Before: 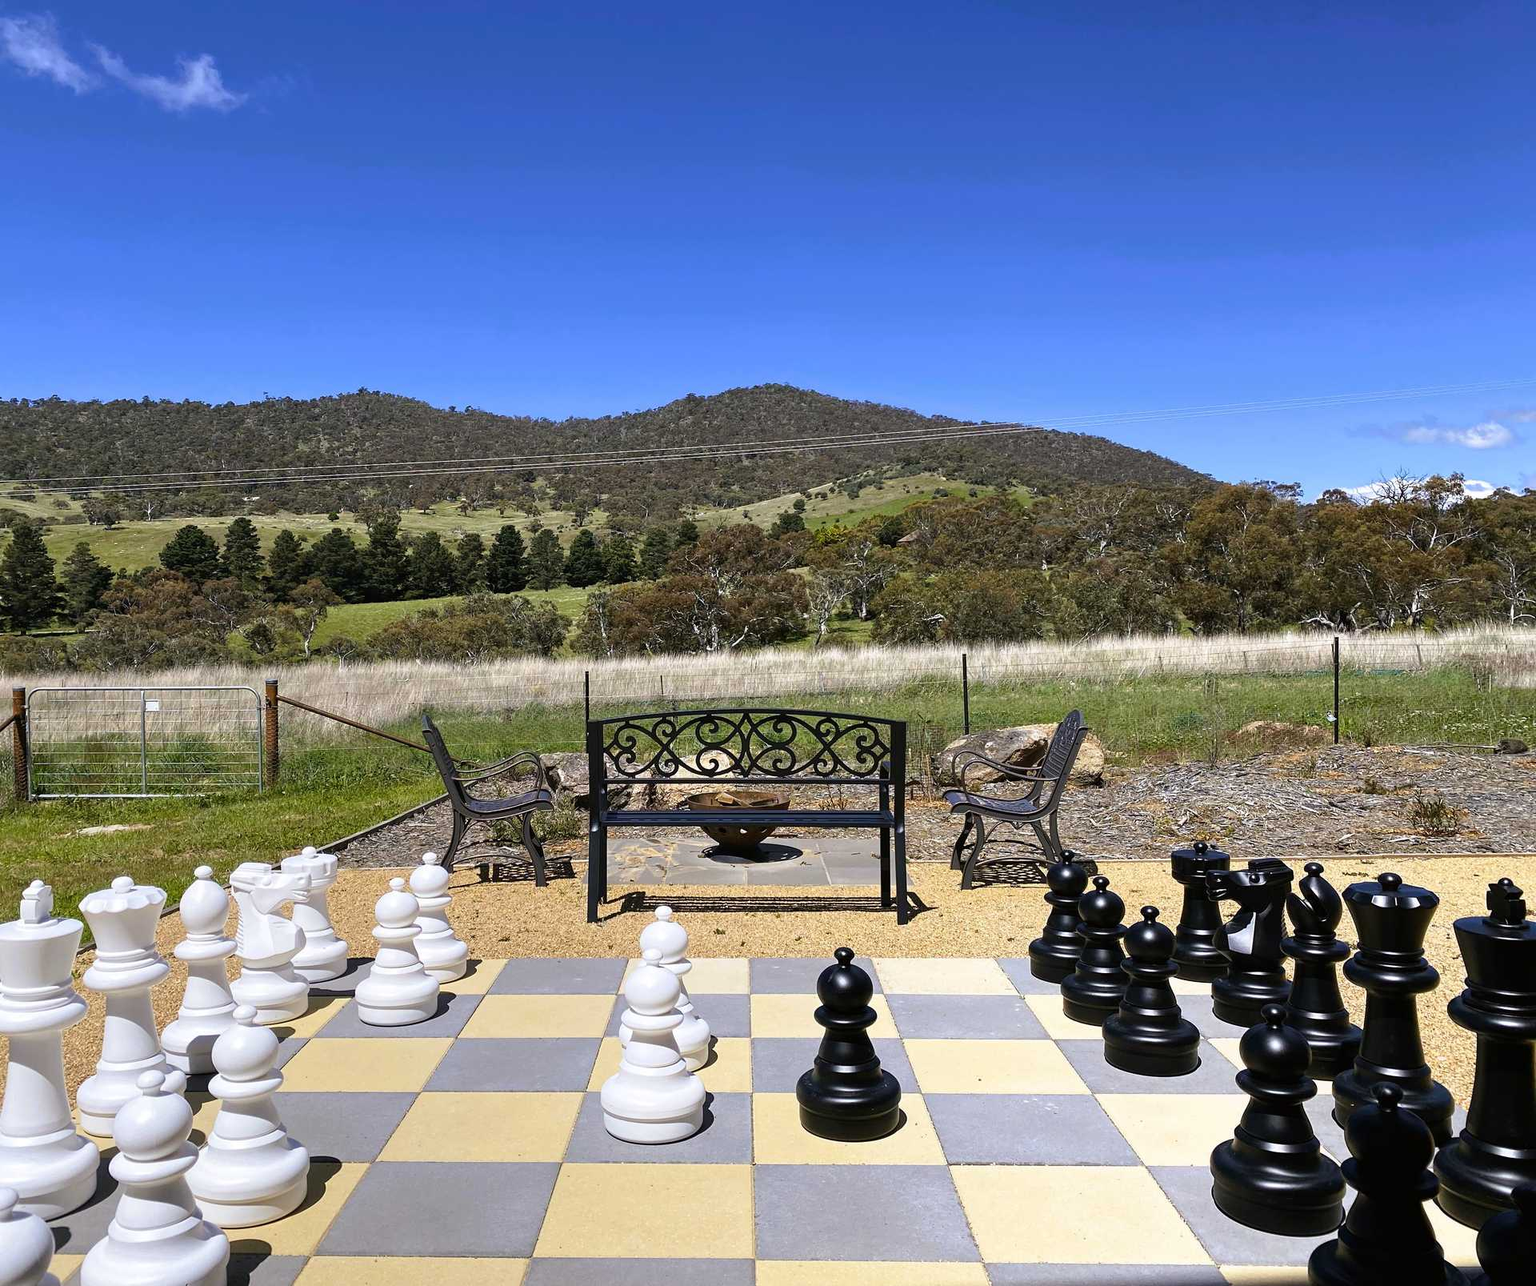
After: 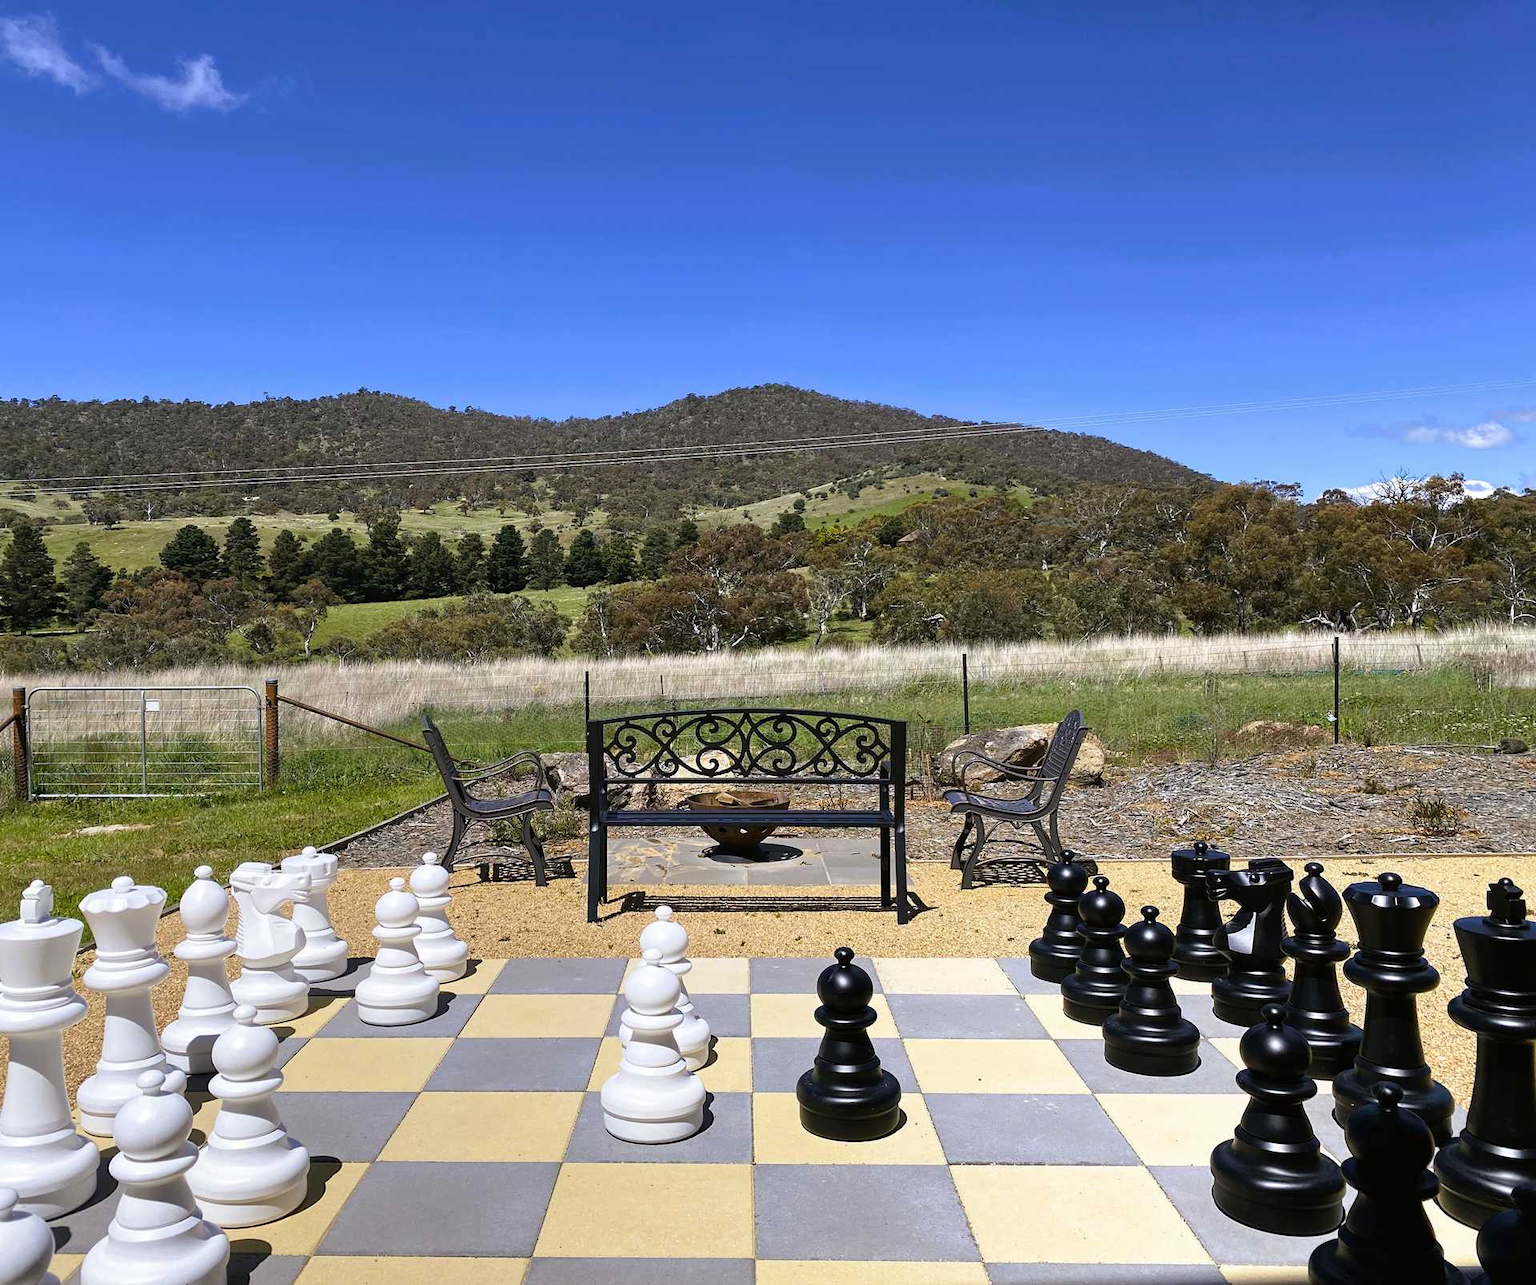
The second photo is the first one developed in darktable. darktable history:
shadows and highlights: radius 126.74, shadows 30.56, highlights -30.59, low approximation 0.01, soften with gaussian
